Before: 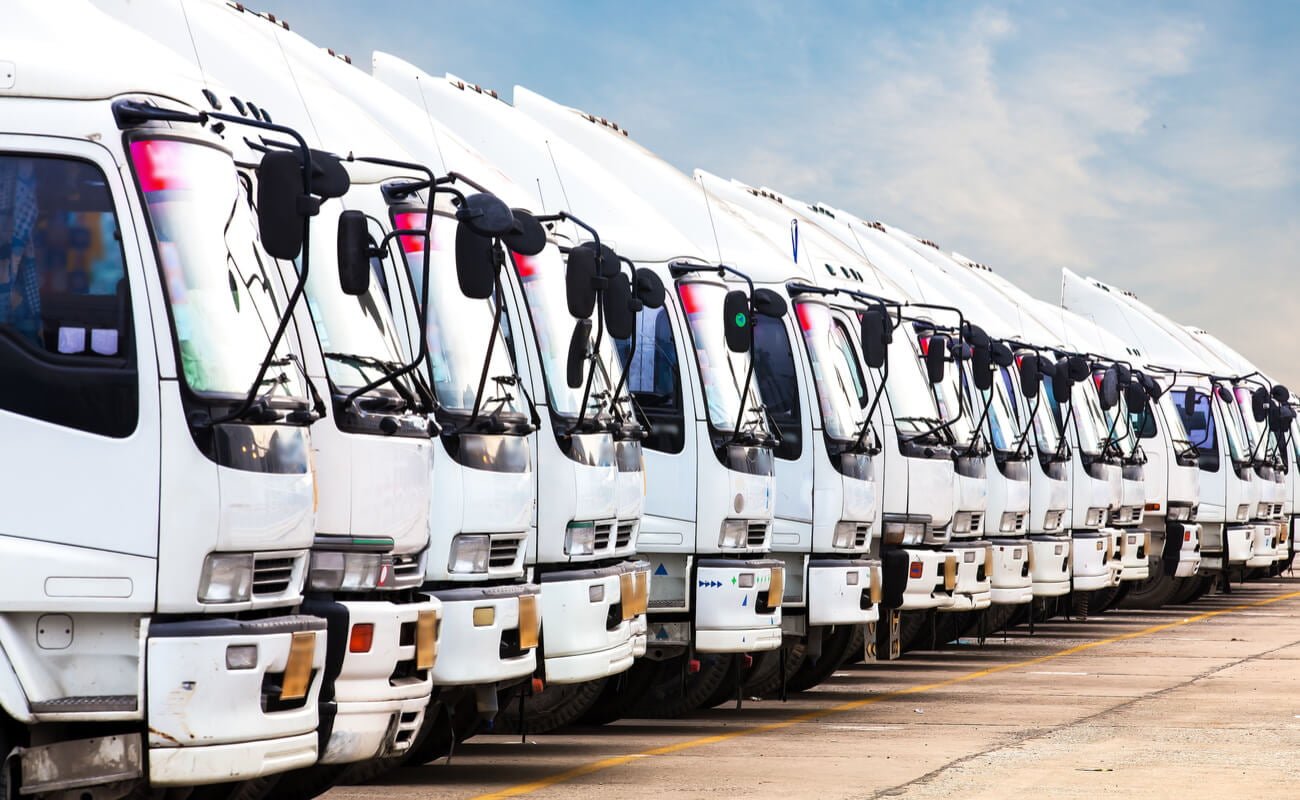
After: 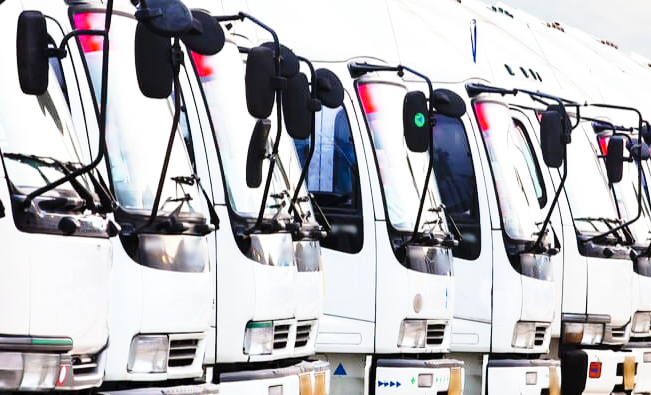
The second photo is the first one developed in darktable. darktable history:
crop: left 24.735%, top 25.036%, right 25.131%, bottom 25.518%
base curve: curves: ch0 [(0, 0) (0.028, 0.03) (0.121, 0.232) (0.46, 0.748) (0.859, 0.968) (1, 1)], preserve colors none
color correction: highlights b* -0.024, saturation 0.992
